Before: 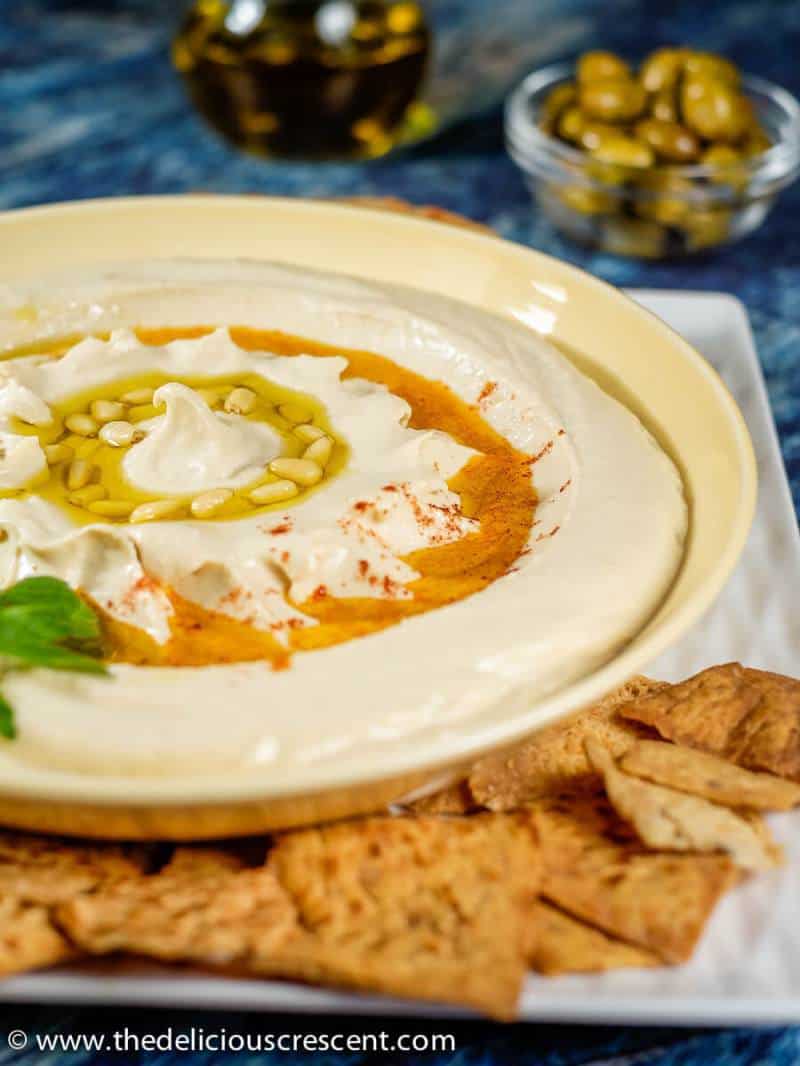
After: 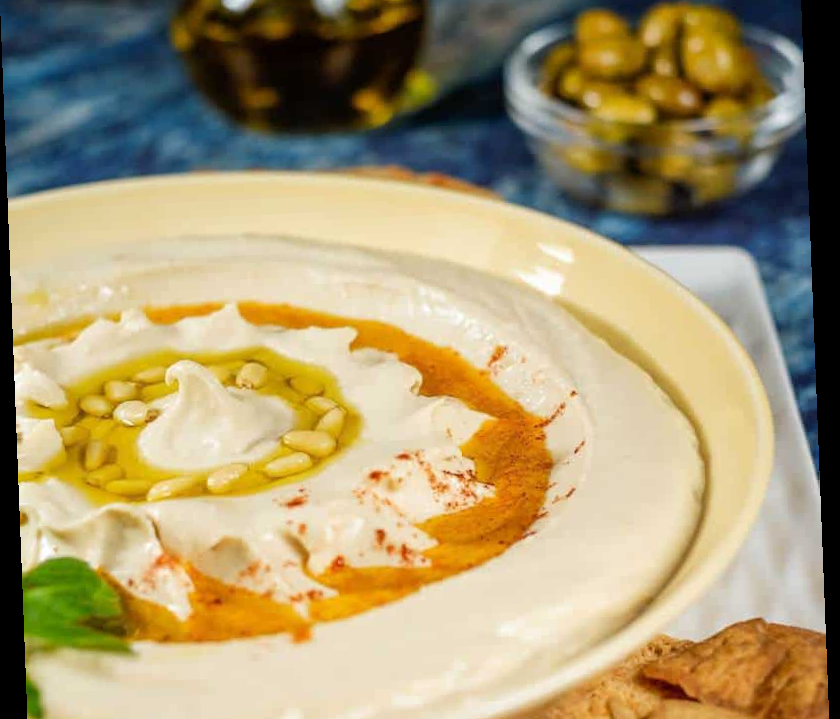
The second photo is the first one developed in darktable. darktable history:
rotate and perspective: rotation -2.22°, lens shift (horizontal) -0.022, automatic cropping off
crop and rotate: top 4.848%, bottom 29.503%
